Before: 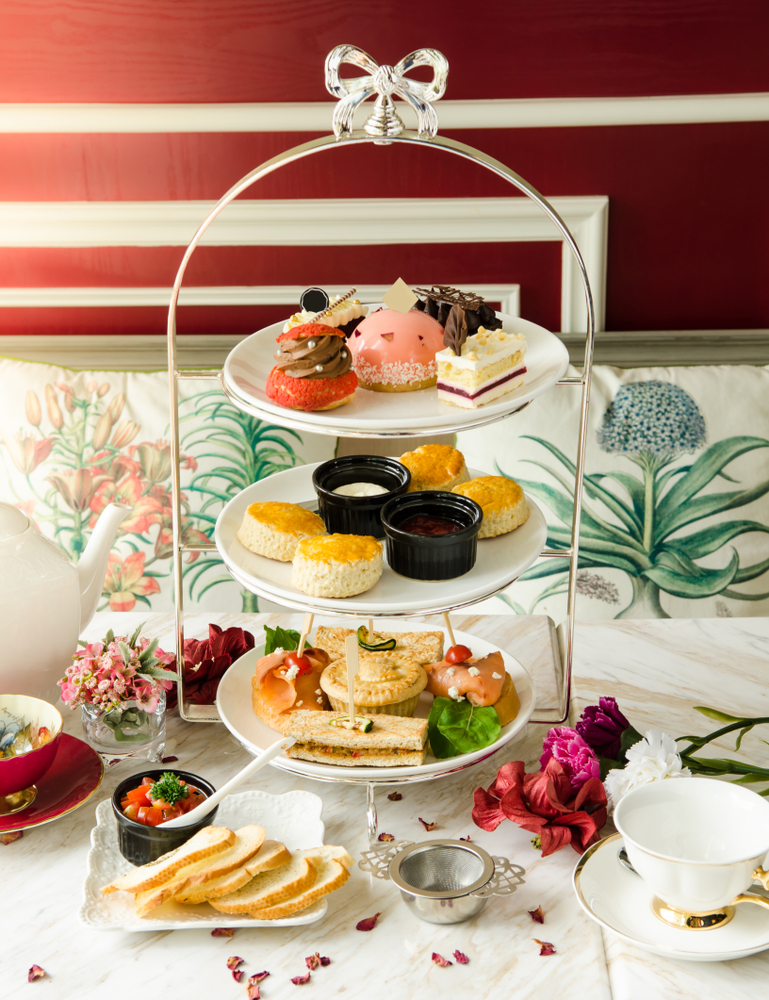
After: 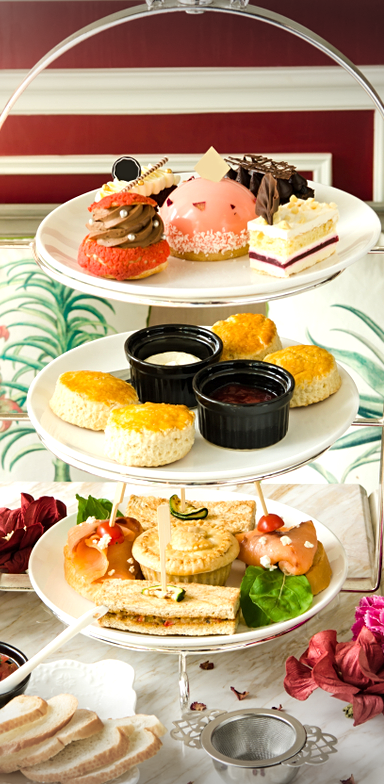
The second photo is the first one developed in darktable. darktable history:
crop and rotate: angle 0.014°, left 24.446%, top 13.184%, right 25.584%, bottom 8.382%
sharpen: amount 0.208
exposure: exposure 0.352 EV, compensate highlight preservation false
vignetting: fall-off start 100.06%, center (-0.122, -0.001), width/height ratio 1.323, unbound false
